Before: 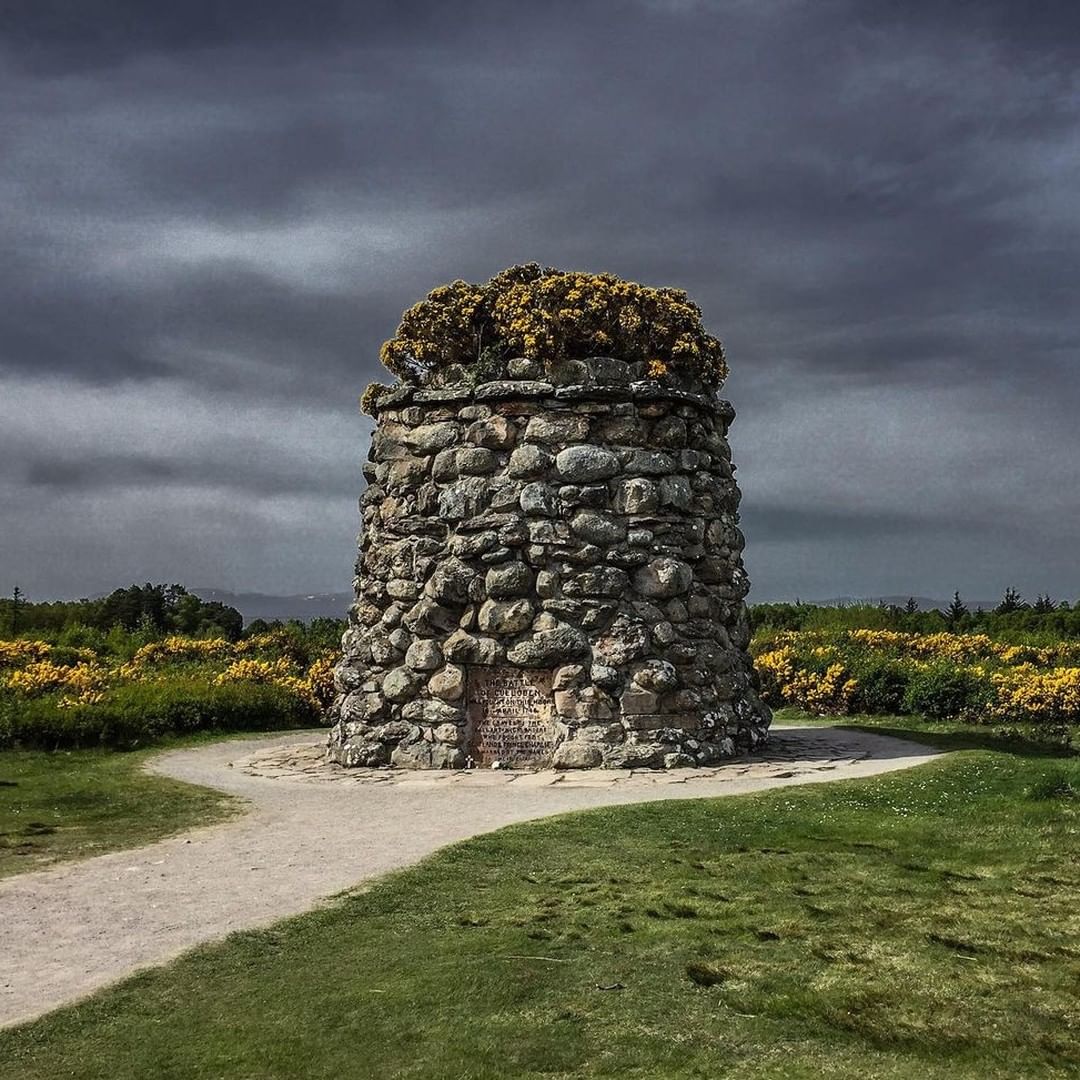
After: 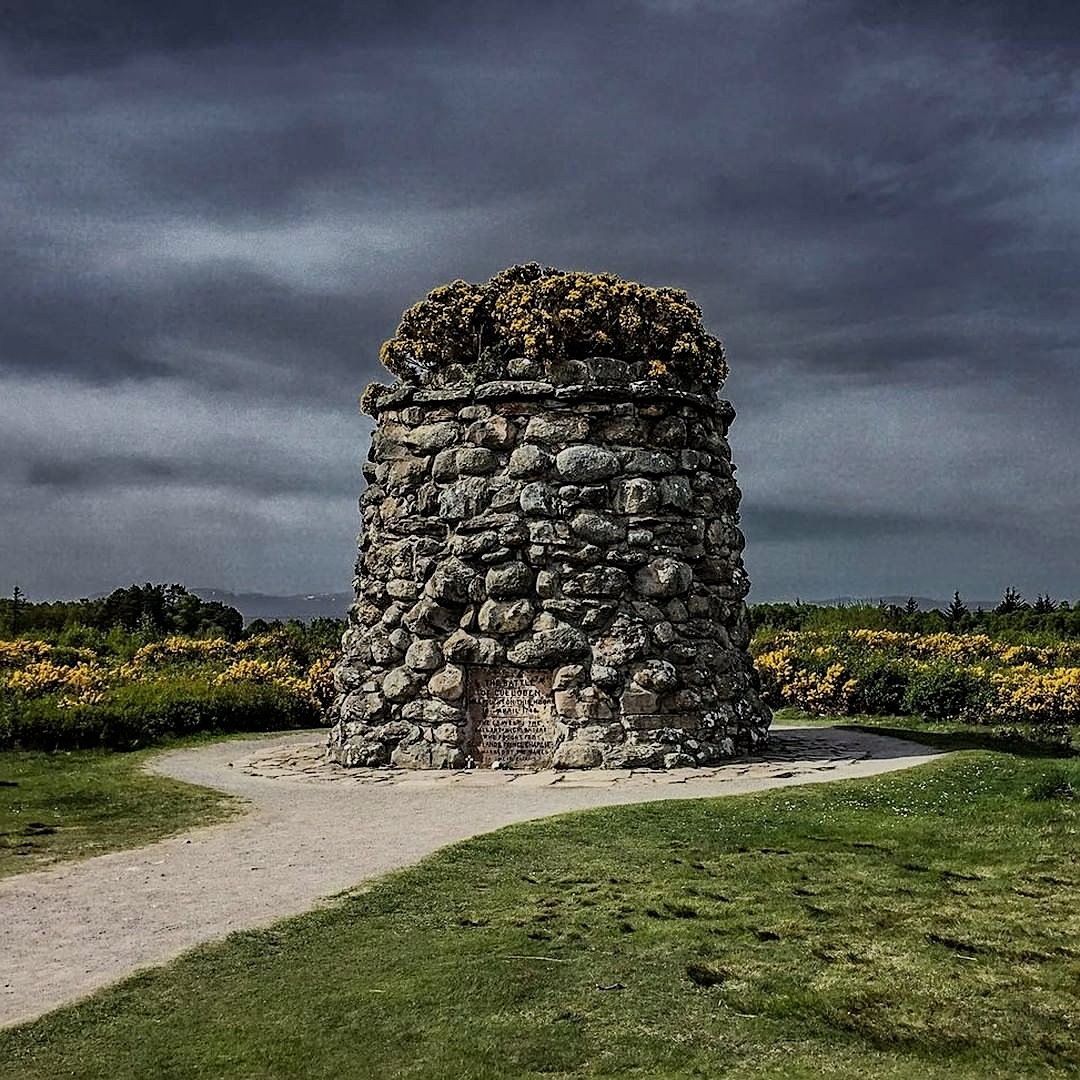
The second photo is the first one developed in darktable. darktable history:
sharpen: on, module defaults
haze removal: compatibility mode true, adaptive false
filmic rgb: white relative exposure 3.85 EV, hardness 4.3
